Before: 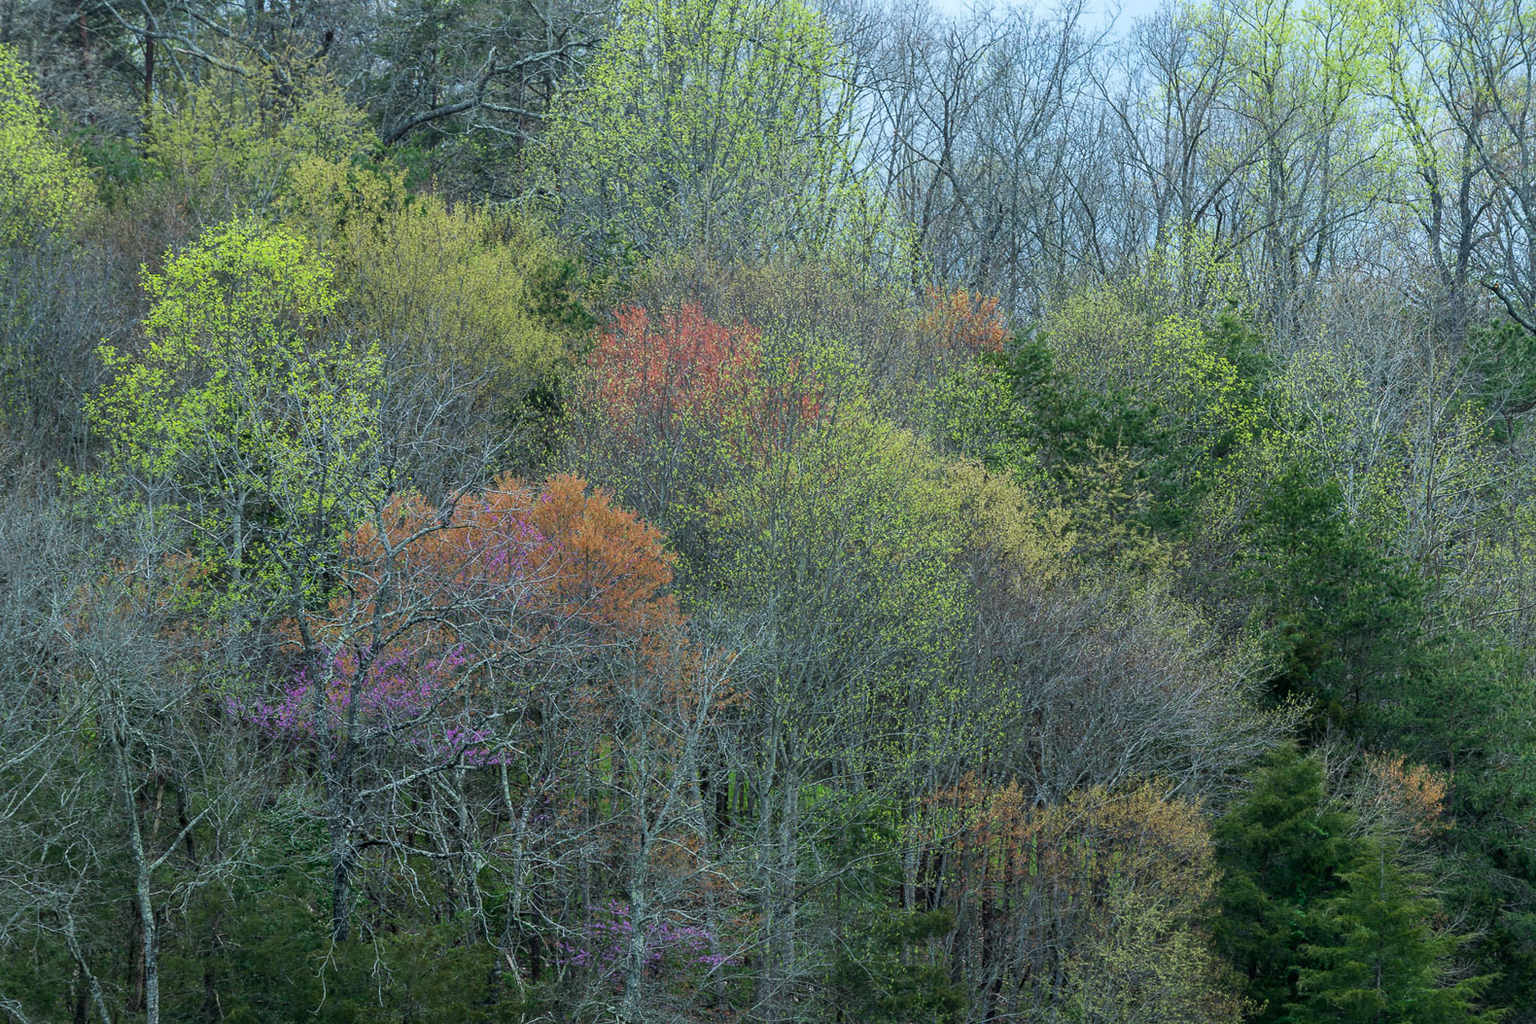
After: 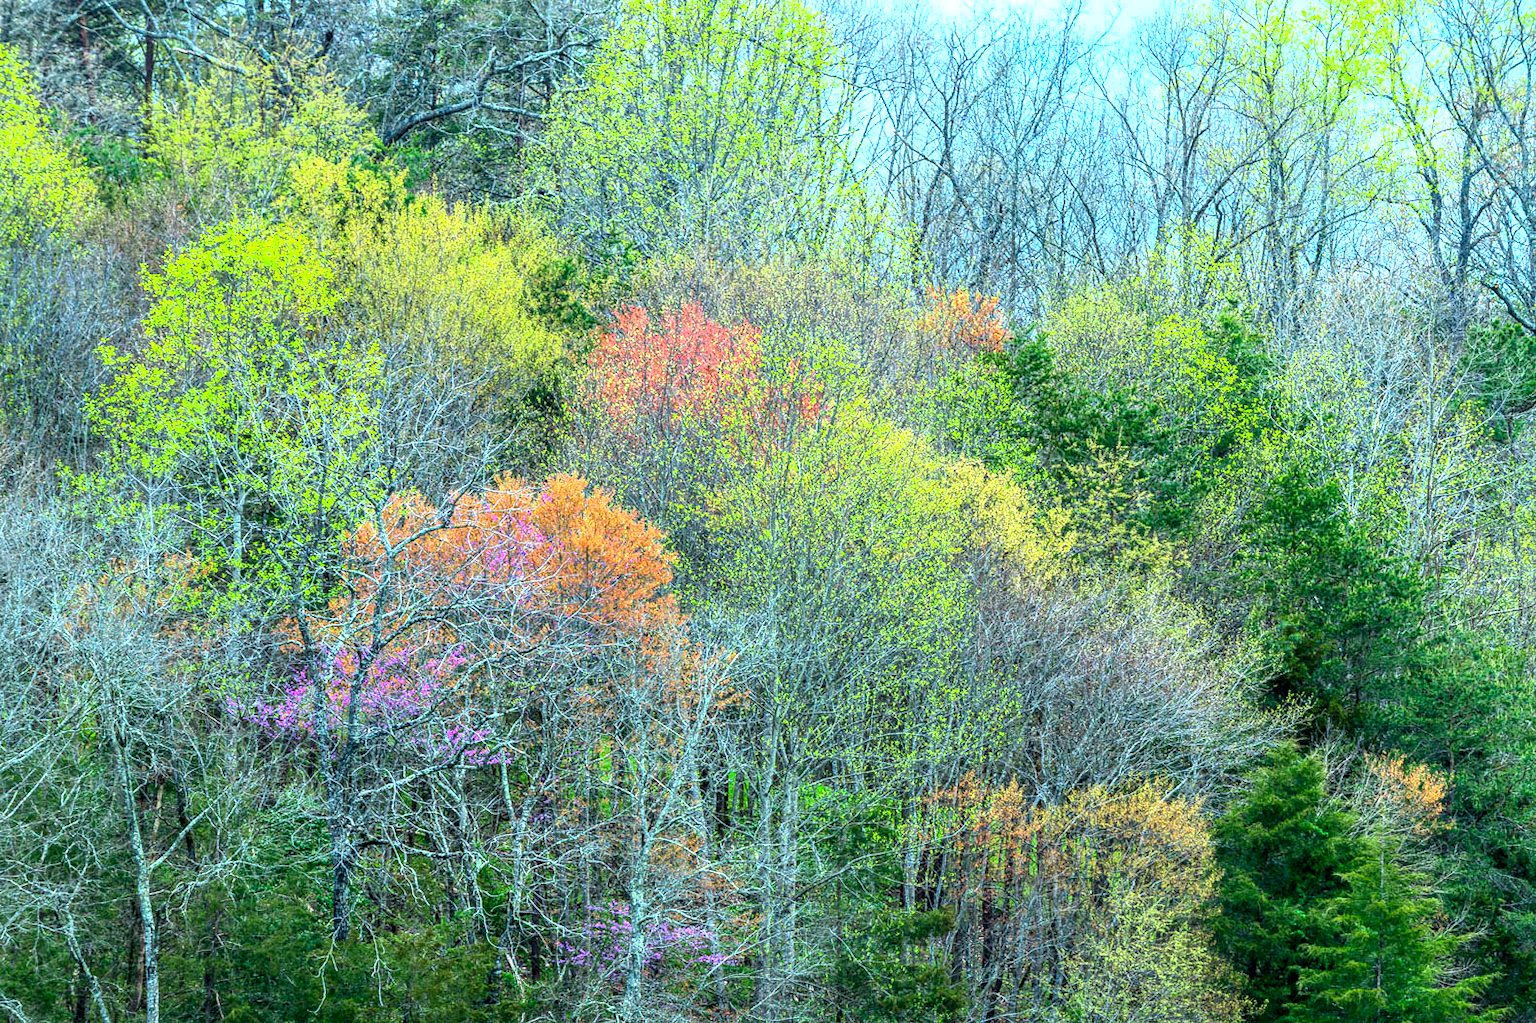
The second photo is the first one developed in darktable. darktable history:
exposure: black level correction 0, exposure 0.696 EV, compensate highlight preservation false
contrast brightness saturation: contrast 0.202, brightness 0.197, saturation 0.781
local contrast: detail 144%
